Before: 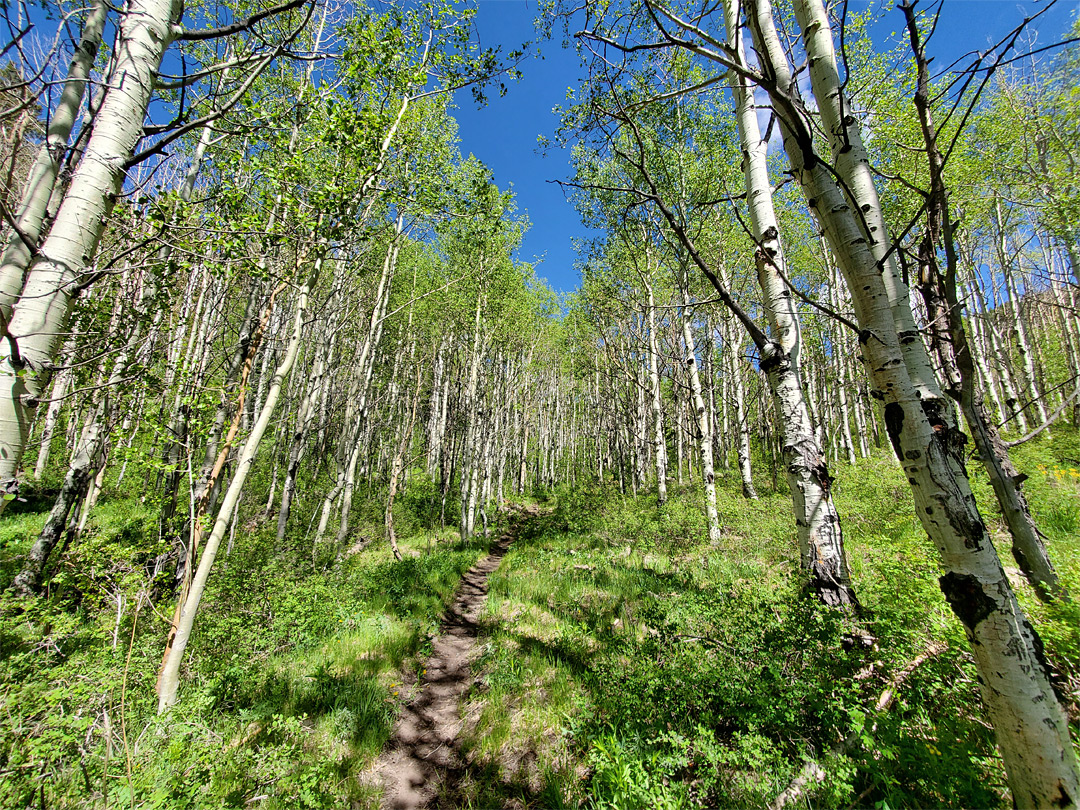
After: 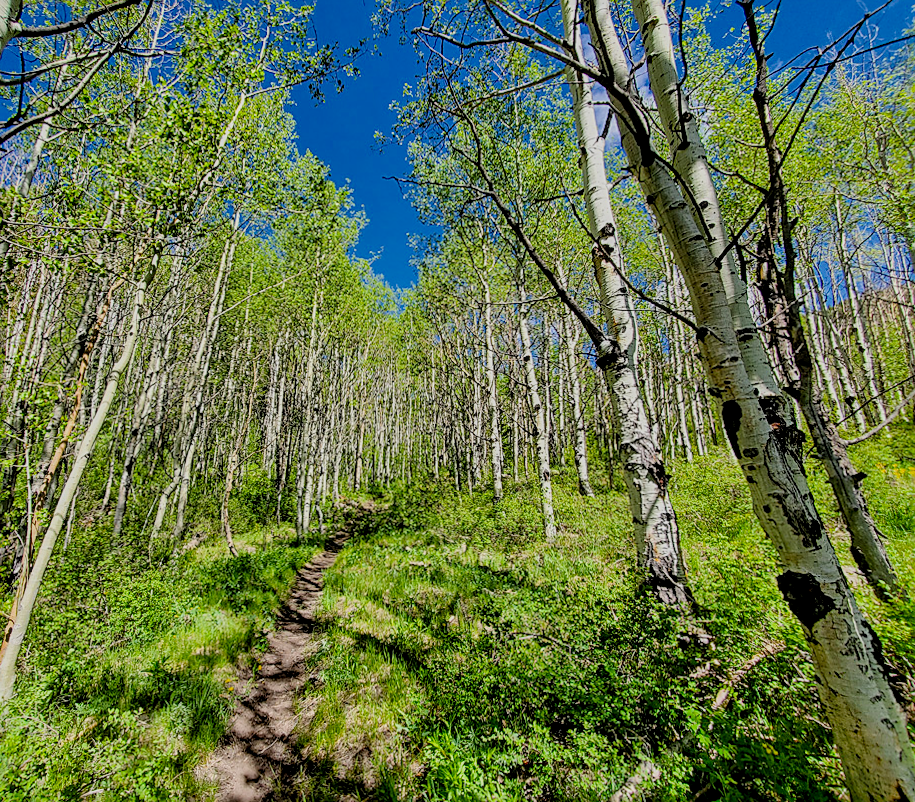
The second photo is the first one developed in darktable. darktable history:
crop and rotate: left 14.584%
filmic rgb: black relative exposure -8.79 EV, white relative exposure 4.98 EV, threshold 6 EV, target black luminance 0%, hardness 3.77, latitude 66.34%, contrast 0.822, highlights saturation mix 10%, shadows ↔ highlights balance 20%, add noise in highlights 0.1, color science v4 (2020), iterations of high-quality reconstruction 0, type of noise poissonian, enable highlight reconstruction true
contrast brightness saturation: contrast 0.01, saturation -0.05
local contrast: detail 130%
rotate and perspective: rotation 0.192°, lens shift (horizontal) -0.015, crop left 0.005, crop right 0.996, crop top 0.006, crop bottom 0.99
sharpen: on, module defaults
